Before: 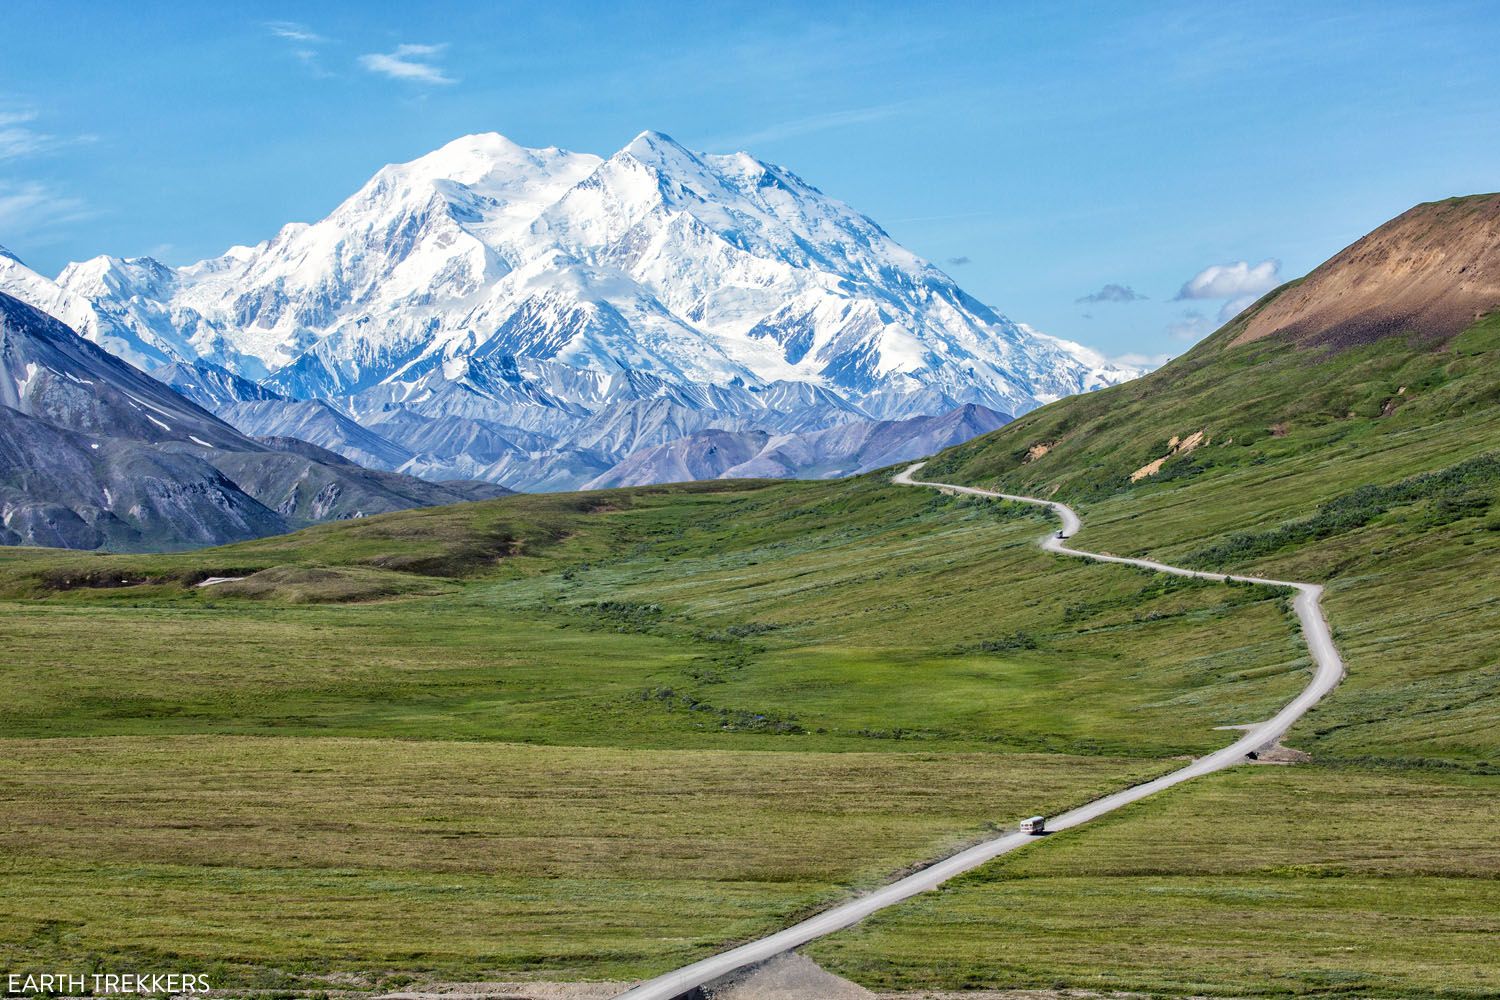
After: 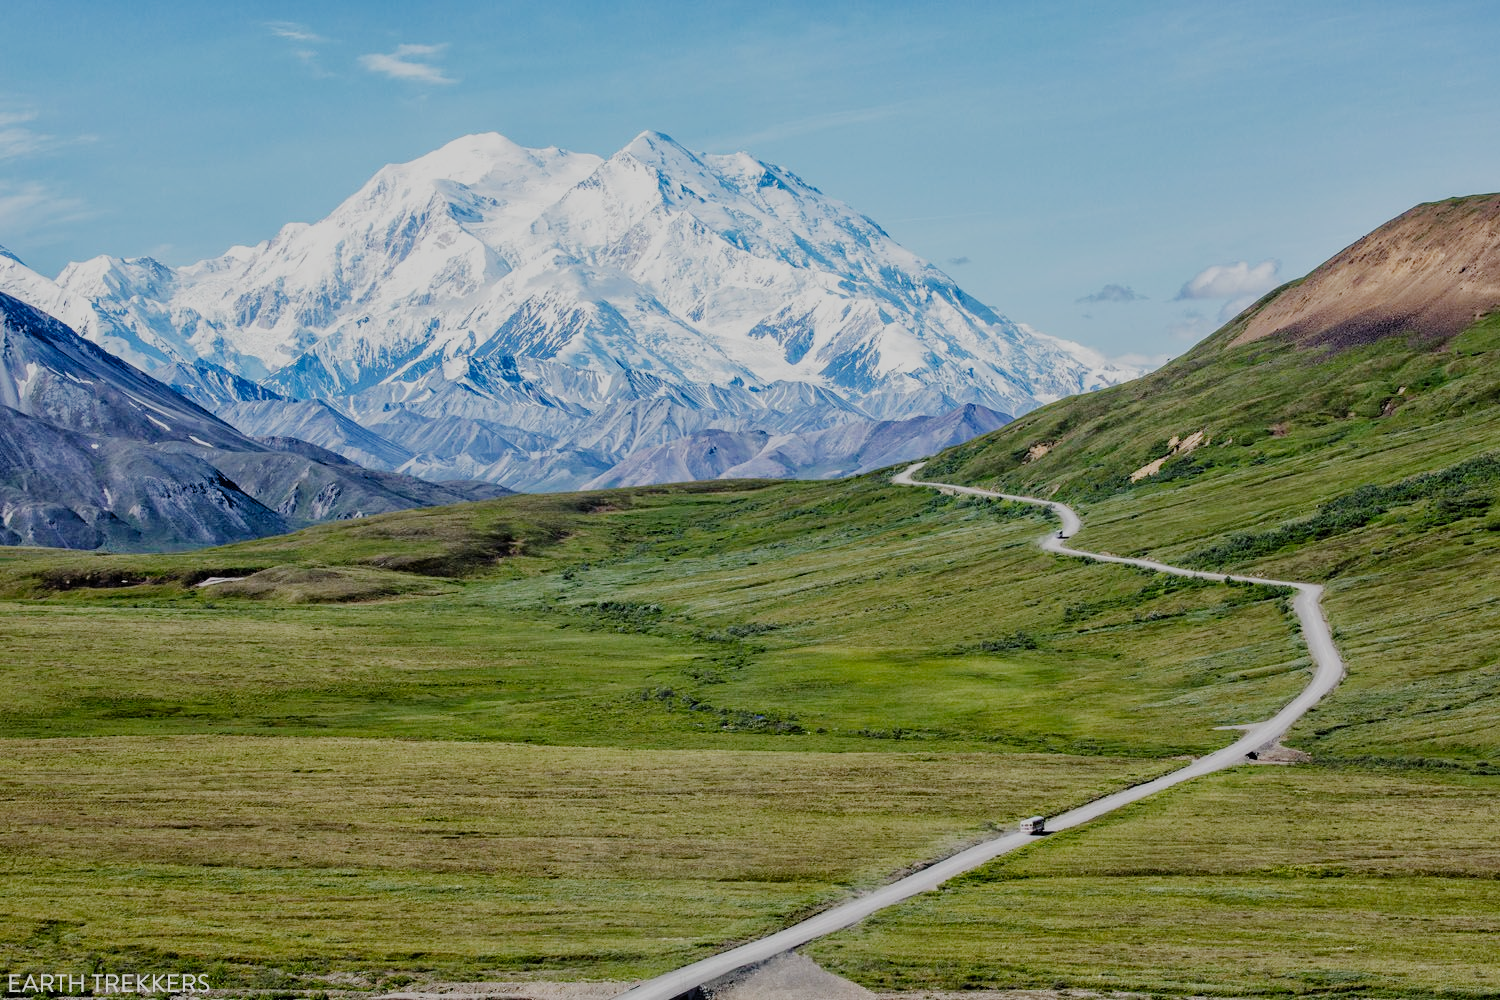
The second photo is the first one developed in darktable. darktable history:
filmic rgb: black relative exposure -6.91 EV, white relative exposure 5.64 EV, threshold 5.94 EV, hardness 2.85, preserve chrominance no, color science v3 (2019), use custom middle-gray values true, enable highlight reconstruction true
